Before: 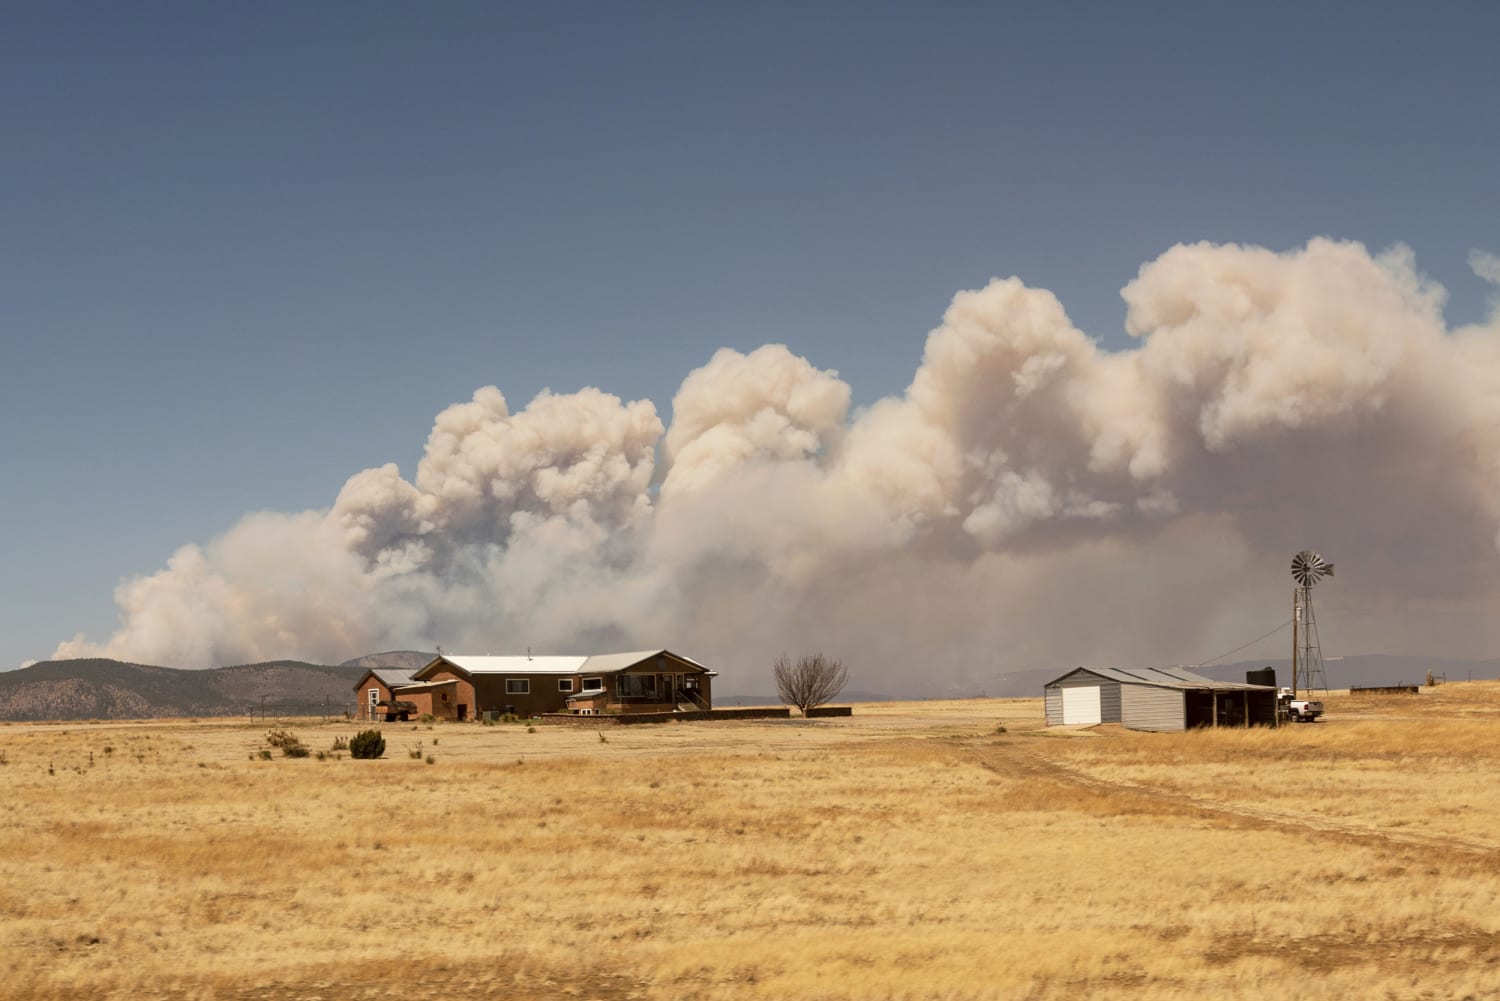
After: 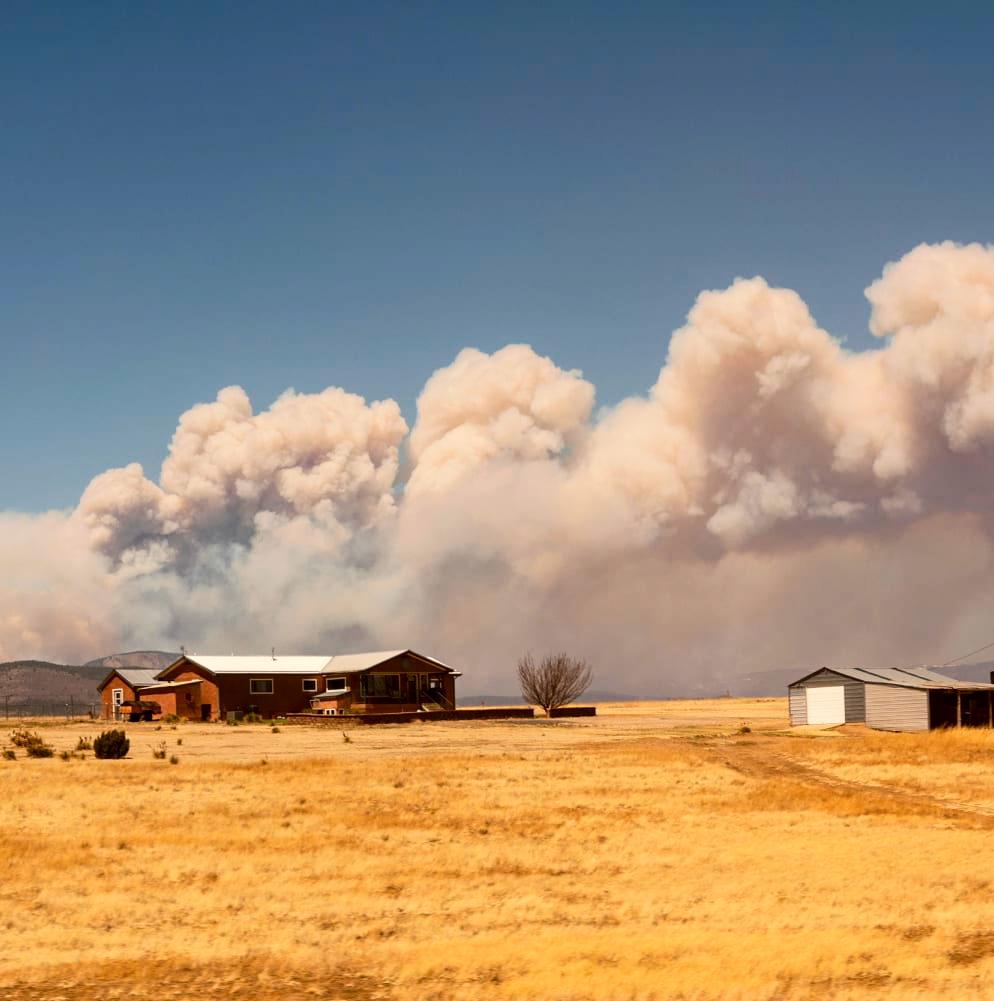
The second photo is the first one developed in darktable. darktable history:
contrast brightness saturation: contrast 0.171, saturation 0.297
crop: left 17.1%, right 16.595%
